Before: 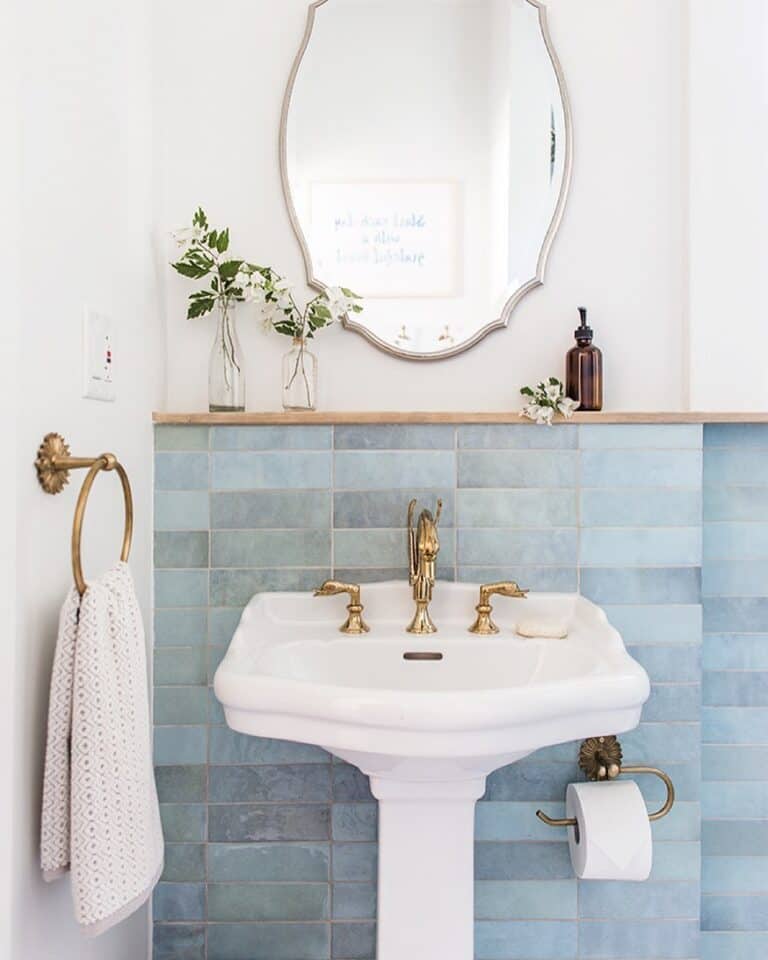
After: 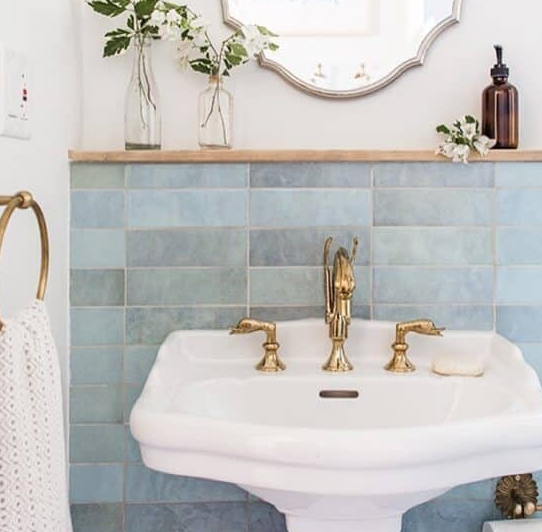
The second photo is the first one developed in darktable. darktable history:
crop: left 11%, top 27.364%, right 18.32%, bottom 17.122%
